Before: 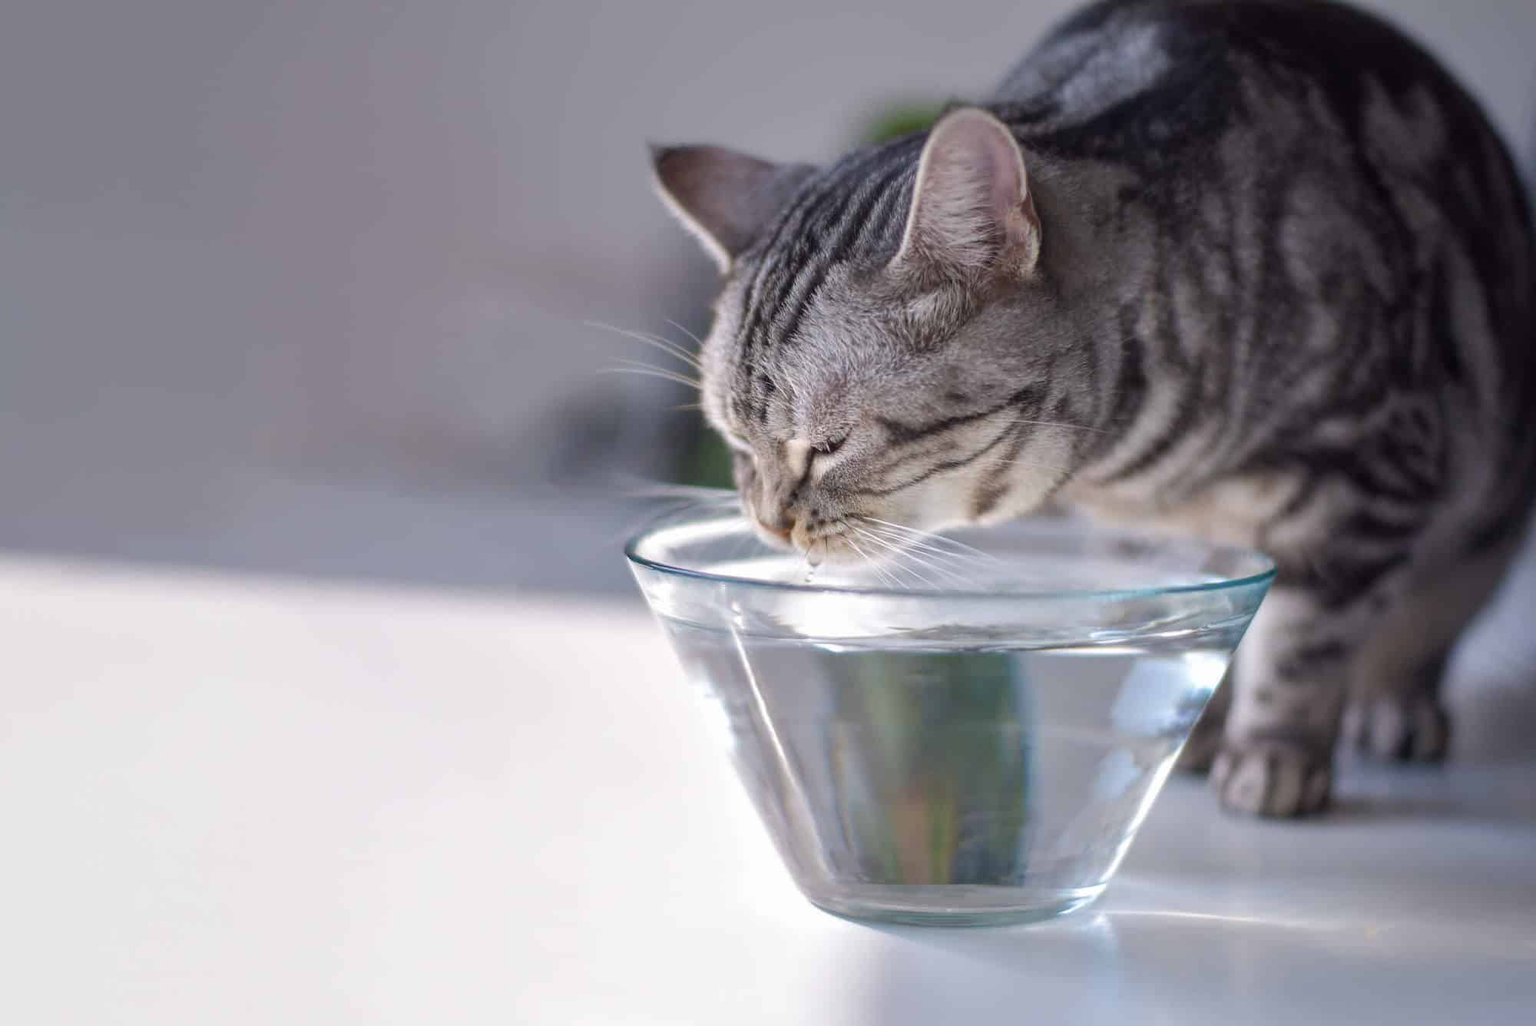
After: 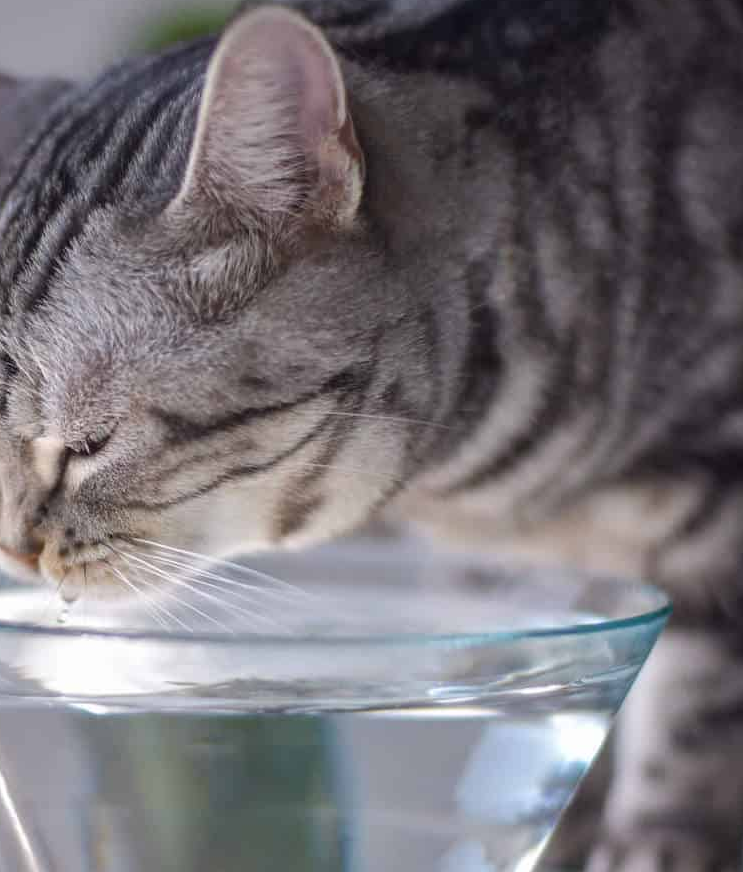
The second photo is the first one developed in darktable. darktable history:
crop and rotate: left 49.562%, top 10.154%, right 13.268%, bottom 24.568%
